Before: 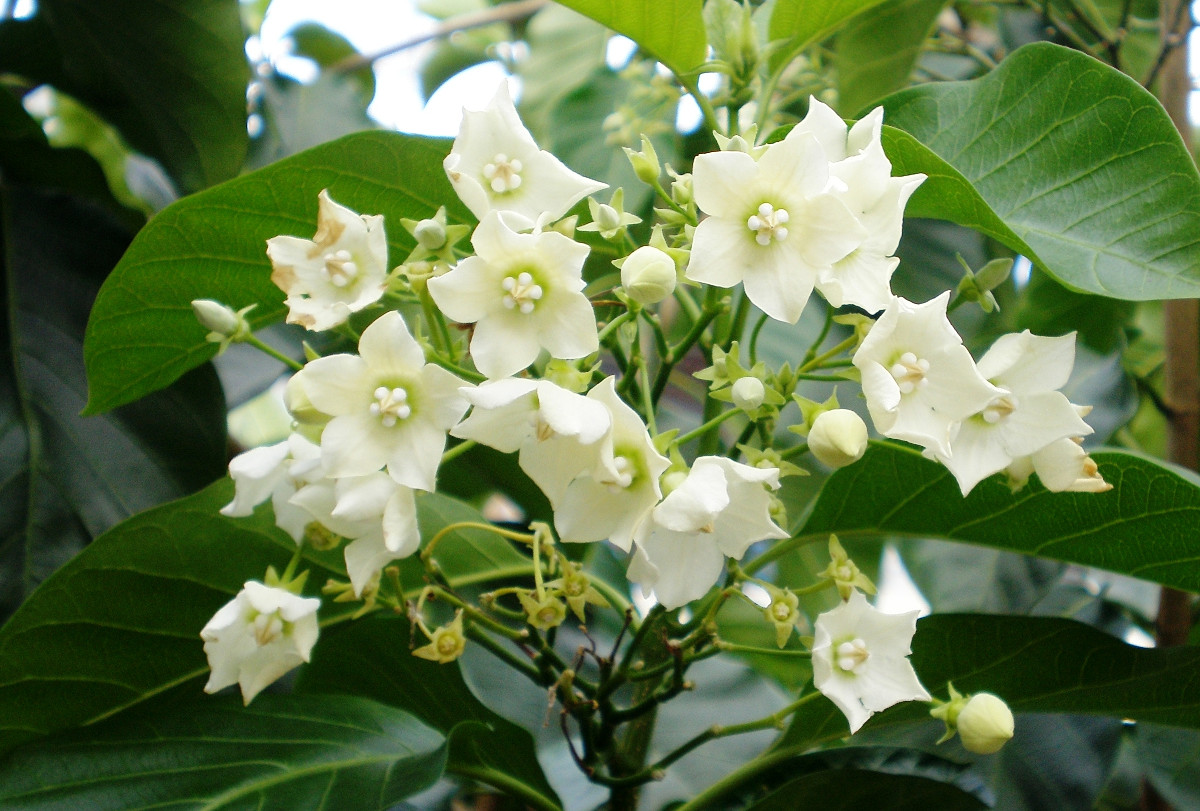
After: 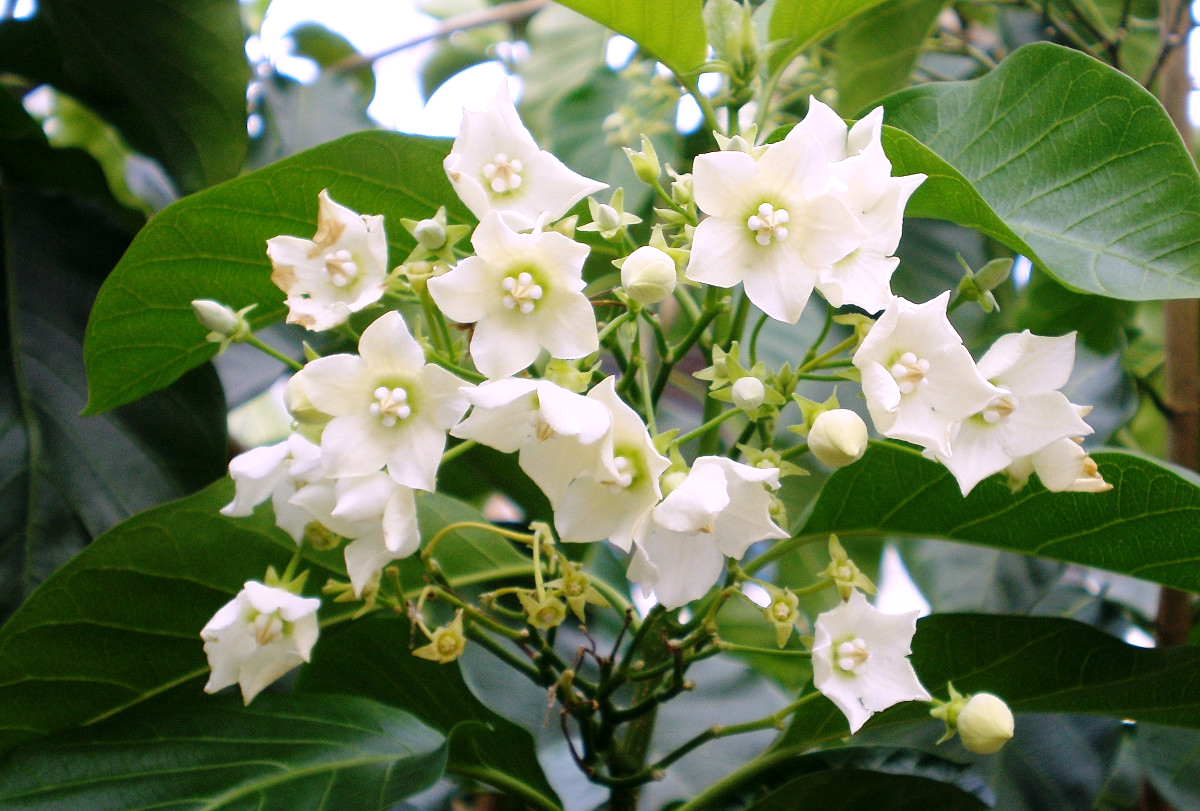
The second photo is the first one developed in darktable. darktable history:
white balance: red 1.066, blue 1.119
exposure: compensate highlight preservation false
